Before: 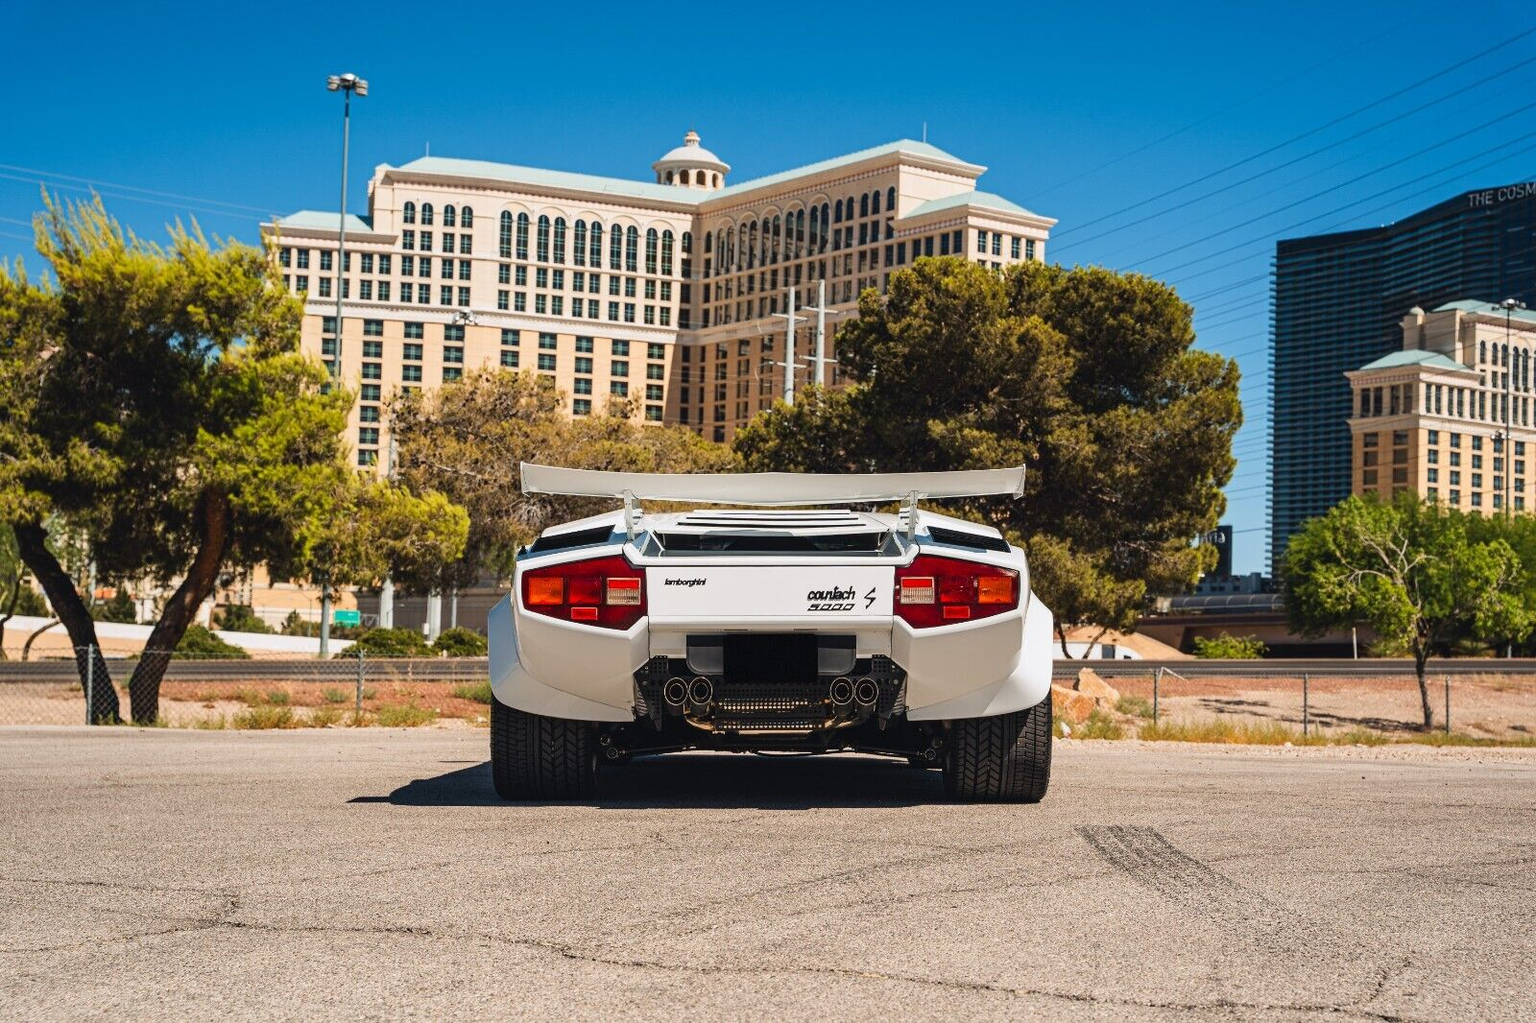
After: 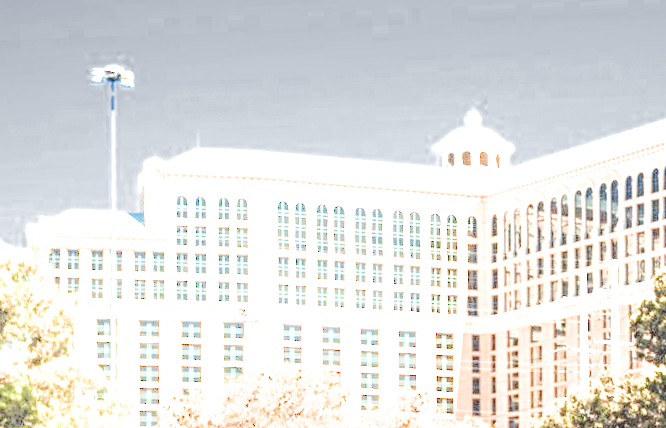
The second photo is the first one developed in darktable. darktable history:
shadows and highlights: shadows -24.28, highlights 49.77, soften with gaussian
crop: left 15.452%, top 5.459%, right 43.956%, bottom 56.62%
filmic rgb: middle gray luminance 4.29%, black relative exposure -13 EV, white relative exposure 5 EV, threshold 6 EV, target black luminance 0%, hardness 5.19, latitude 59.69%, contrast 0.767, highlights saturation mix 5%, shadows ↔ highlights balance 25.95%, add noise in highlights 0, color science v3 (2019), use custom middle-gray values true, iterations of high-quality reconstruction 0, contrast in highlights soft, enable highlight reconstruction true
contrast brightness saturation: contrast 0.11, saturation -0.17
local contrast: highlights 12%, shadows 38%, detail 183%, midtone range 0.471
rotate and perspective: rotation -2.29°, automatic cropping off
exposure: black level correction 0, exposure 1.9 EV, compensate highlight preservation false
